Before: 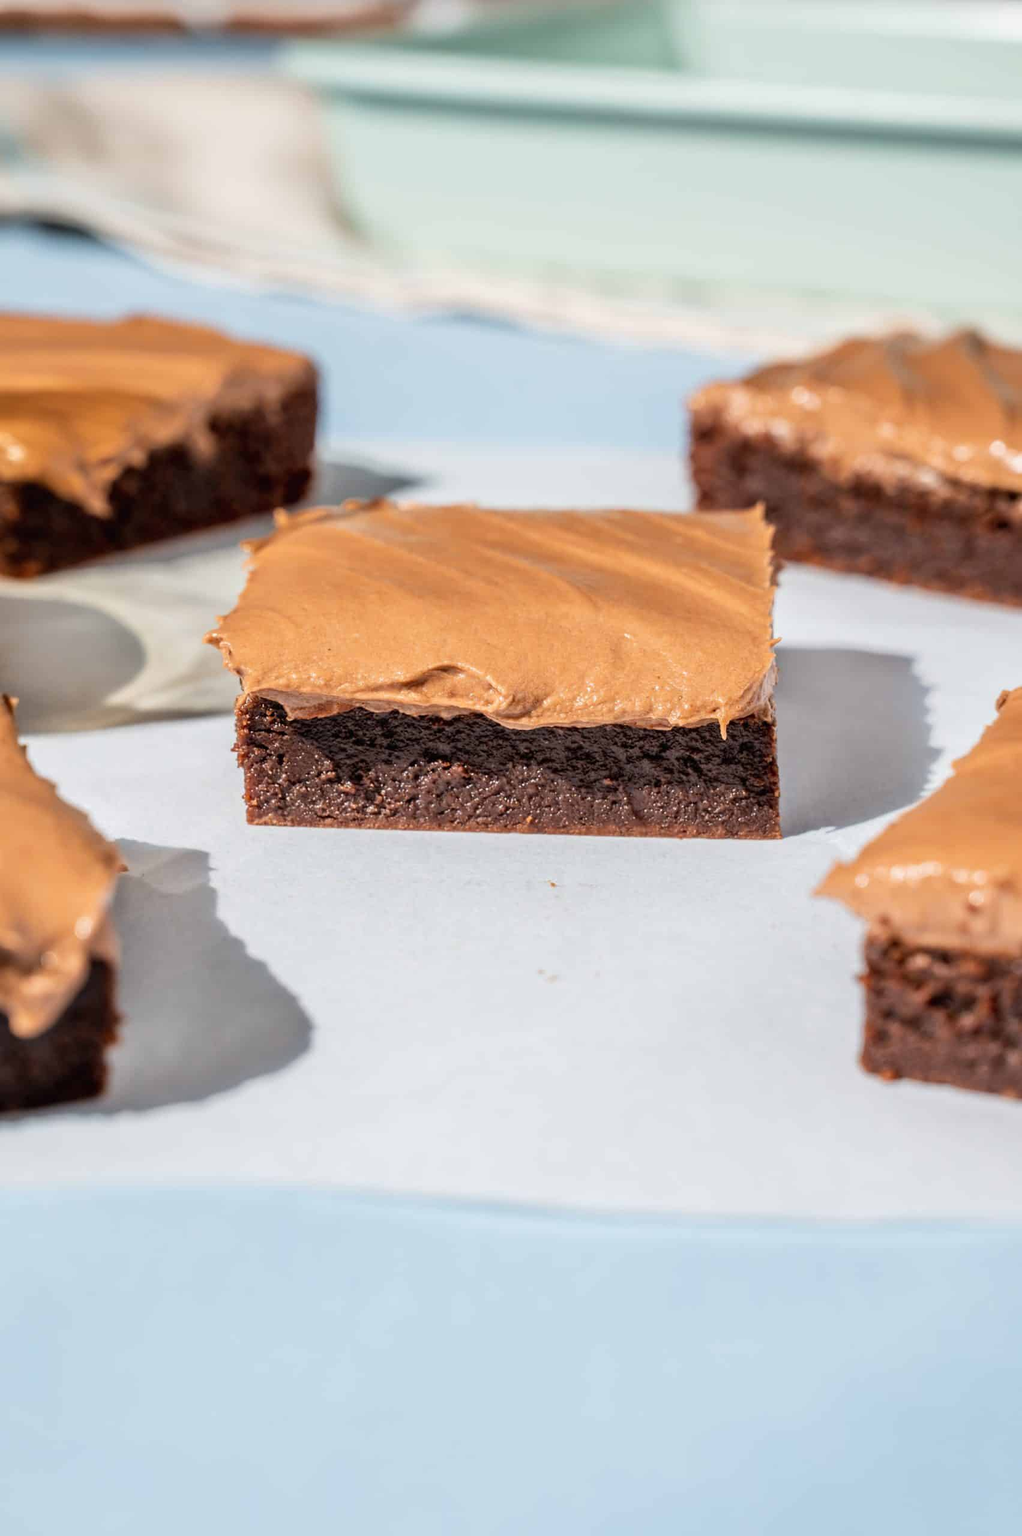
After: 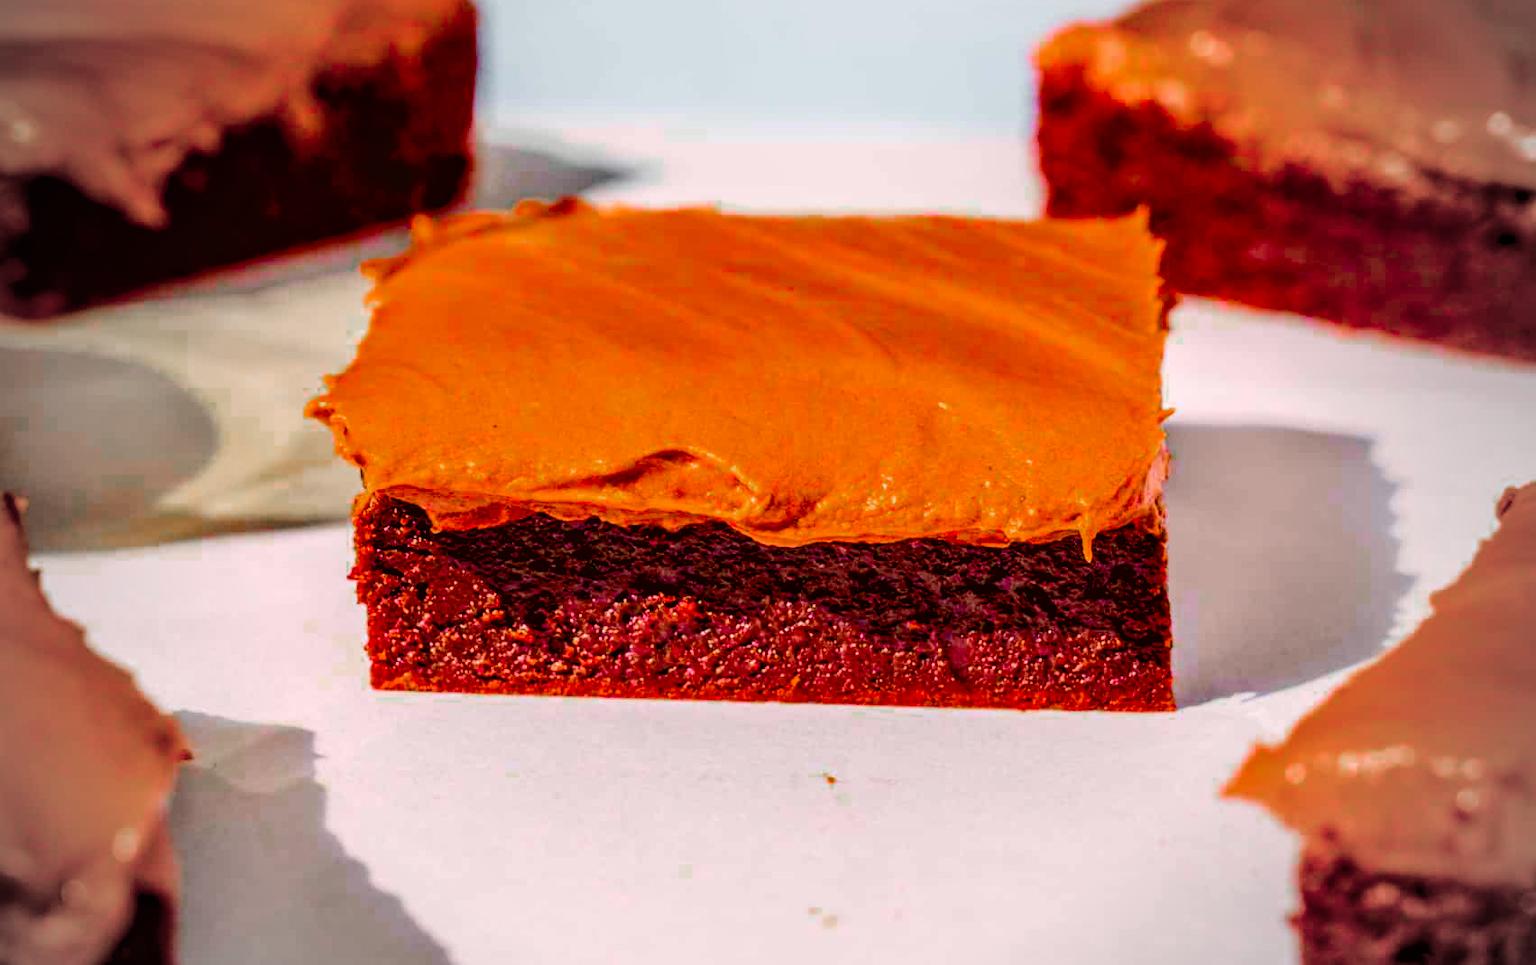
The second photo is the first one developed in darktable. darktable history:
crop and rotate: top 23.84%, bottom 34.294%
color correction: highlights a* 6.27, highlights b* 8.19, shadows a* 5.94, shadows b* 7.23, saturation 0.9
vignetting: fall-off start 67.15%, brightness -0.442, saturation -0.691, width/height ratio 1.011, unbound false
local contrast: on, module defaults
color balance rgb: linear chroma grading › global chroma 25%, perceptual saturation grading › global saturation 50%
tone curve: curves: ch0 [(0, 0) (0.126, 0.086) (0.338, 0.327) (0.494, 0.55) (0.703, 0.762) (1, 1)]; ch1 [(0, 0) (0.346, 0.324) (0.45, 0.431) (0.5, 0.5) (0.522, 0.517) (0.55, 0.578) (1, 1)]; ch2 [(0, 0) (0.44, 0.424) (0.501, 0.499) (0.554, 0.563) (0.622, 0.667) (0.707, 0.746) (1, 1)], color space Lab, independent channels, preserve colors none
color zones: curves: ch0 [(0, 0.48) (0.209, 0.398) (0.305, 0.332) (0.429, 0.493) (0.571, 0.5) (0.714, 0.5) (0.857, 0.5) (1, 0.48)]; ch1 [(0, 0.736) (0.143, 0.625) (0.225, 0.371) (0.429, 0.256) (0.571, 0.241) (0.714, 0.213) (0.857, 0.48) (1, 0.736)]; ch2 [(0, 0.448) (0.143, 0.498) (0.286, 0.5) (0.429, 0.5) (0.571, 0.5) (0.714, 0.5) (0.857, 0.5) (1, 0.448)]
exposure: black level correction 0.011, compensate highlight preservation false
